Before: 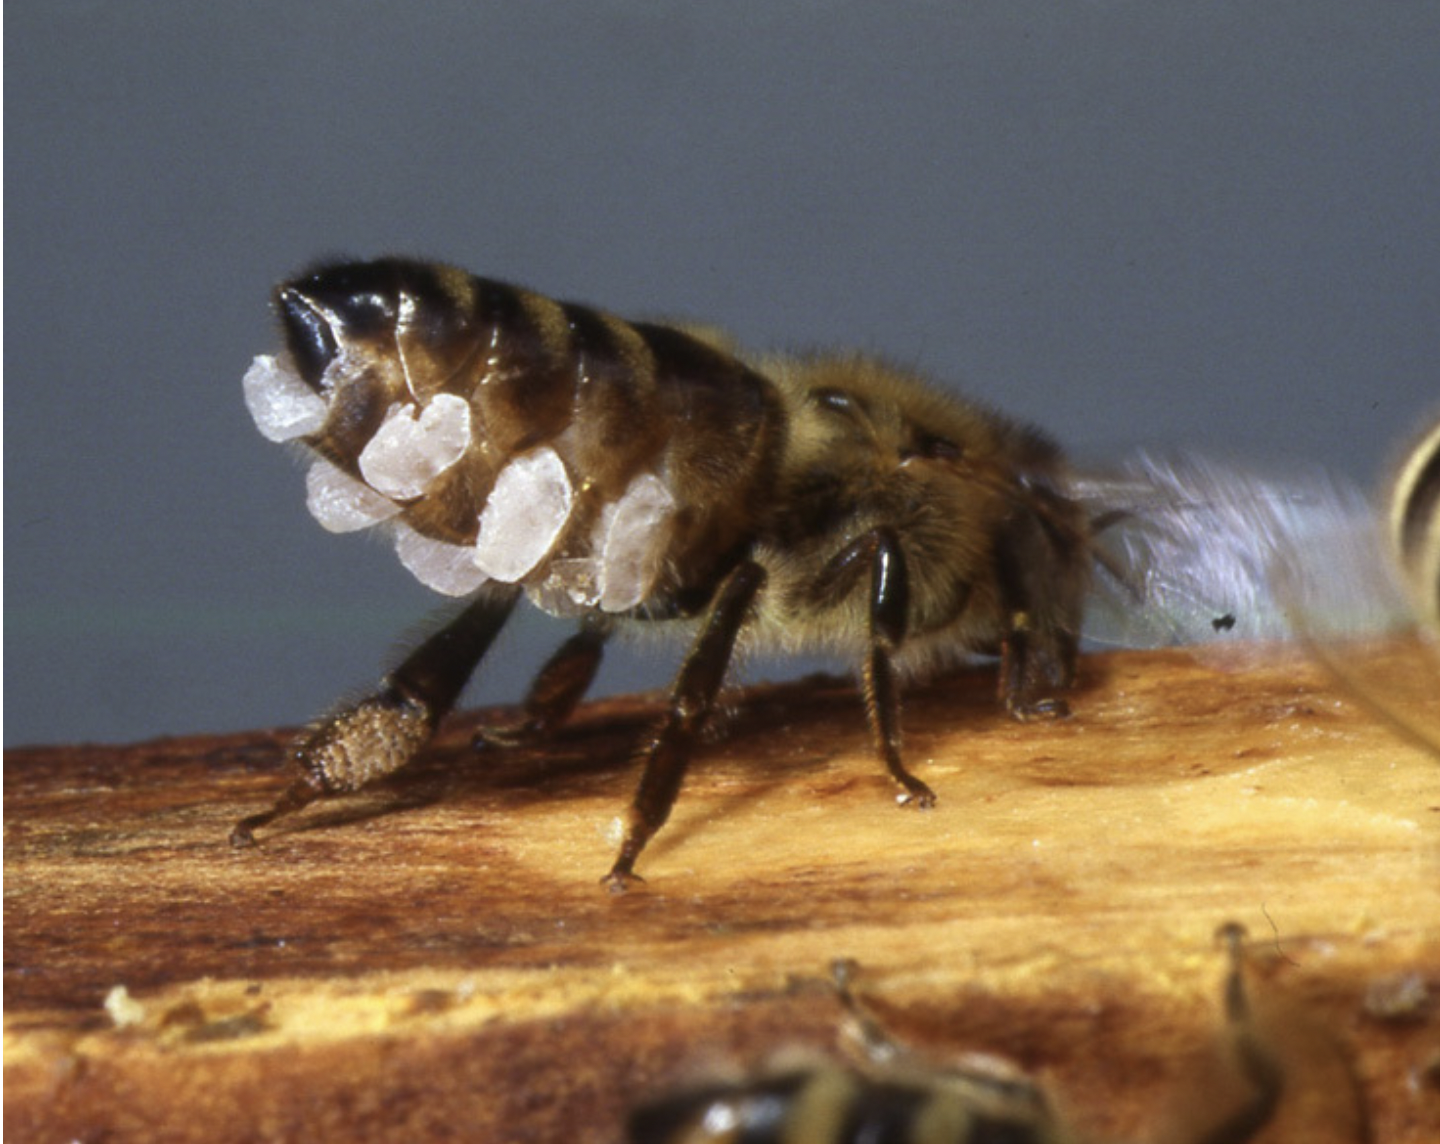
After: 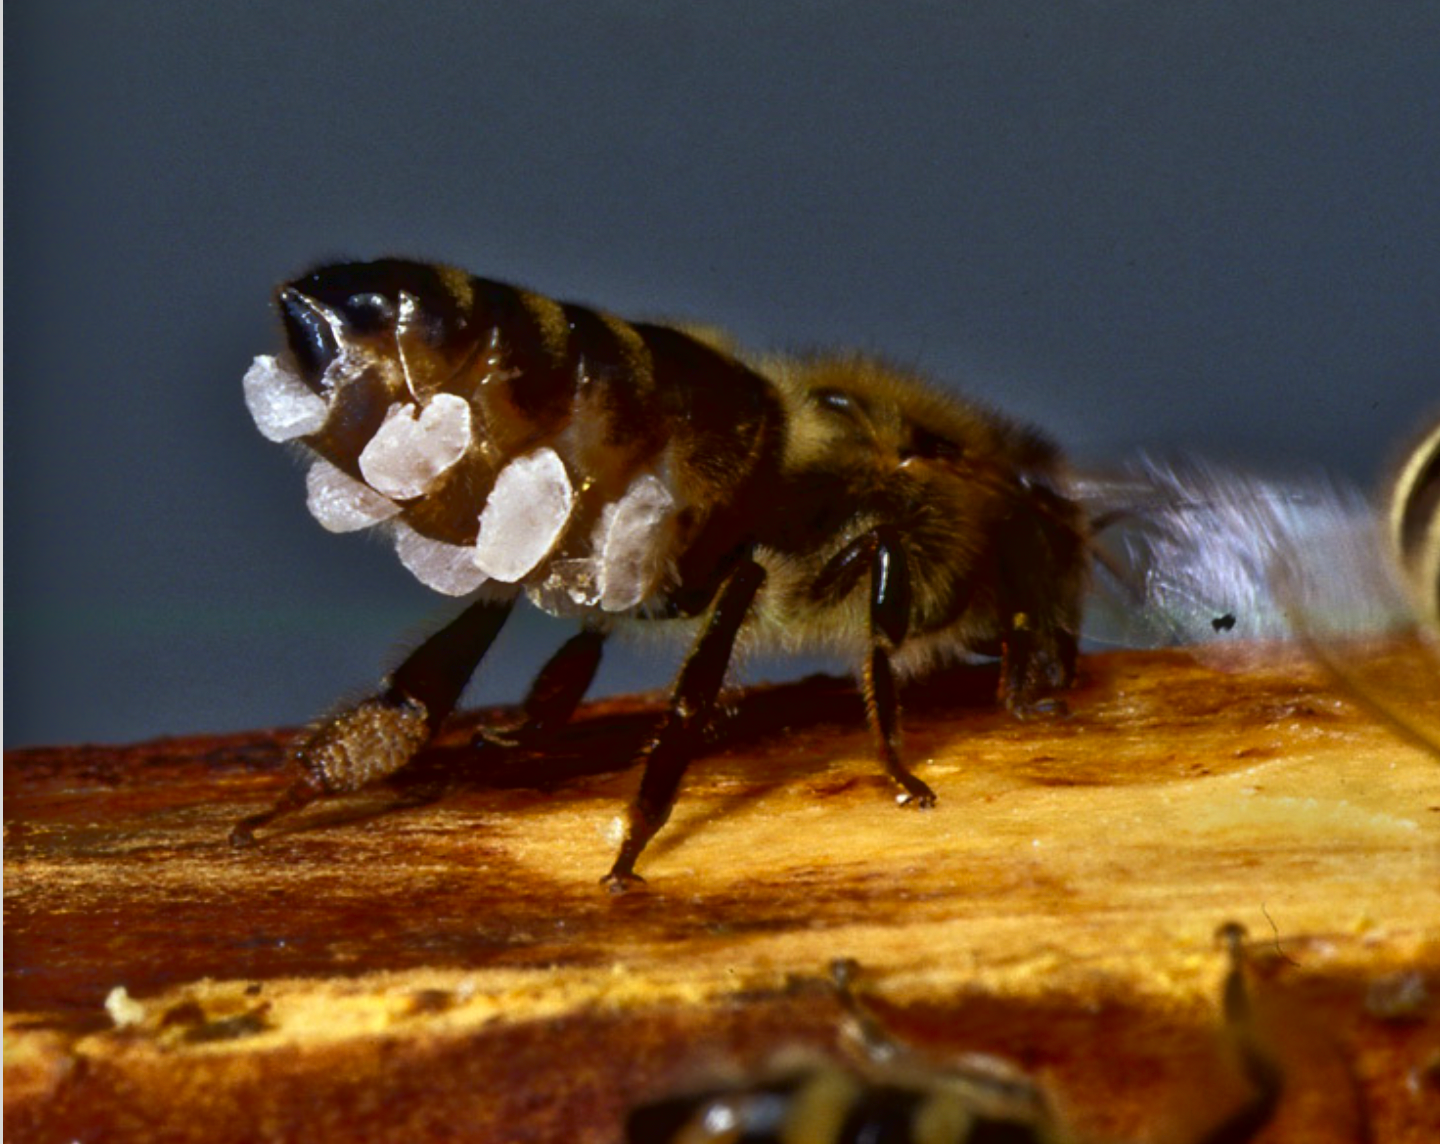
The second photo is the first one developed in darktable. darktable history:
contrast brightness saturation: contrast 0.129, brightness -0.222, saturation 0.142
tone equalizer: -7 EV -0.657 EV, -6 EV 0.995 EV, -5 EV -0.465 EV, -4 EV 0.42 EV, -3 EV 0.436 EV, -2 EV 0.175 EV, -1 EV -0.156 EV, +0 EV -0.393 EV
